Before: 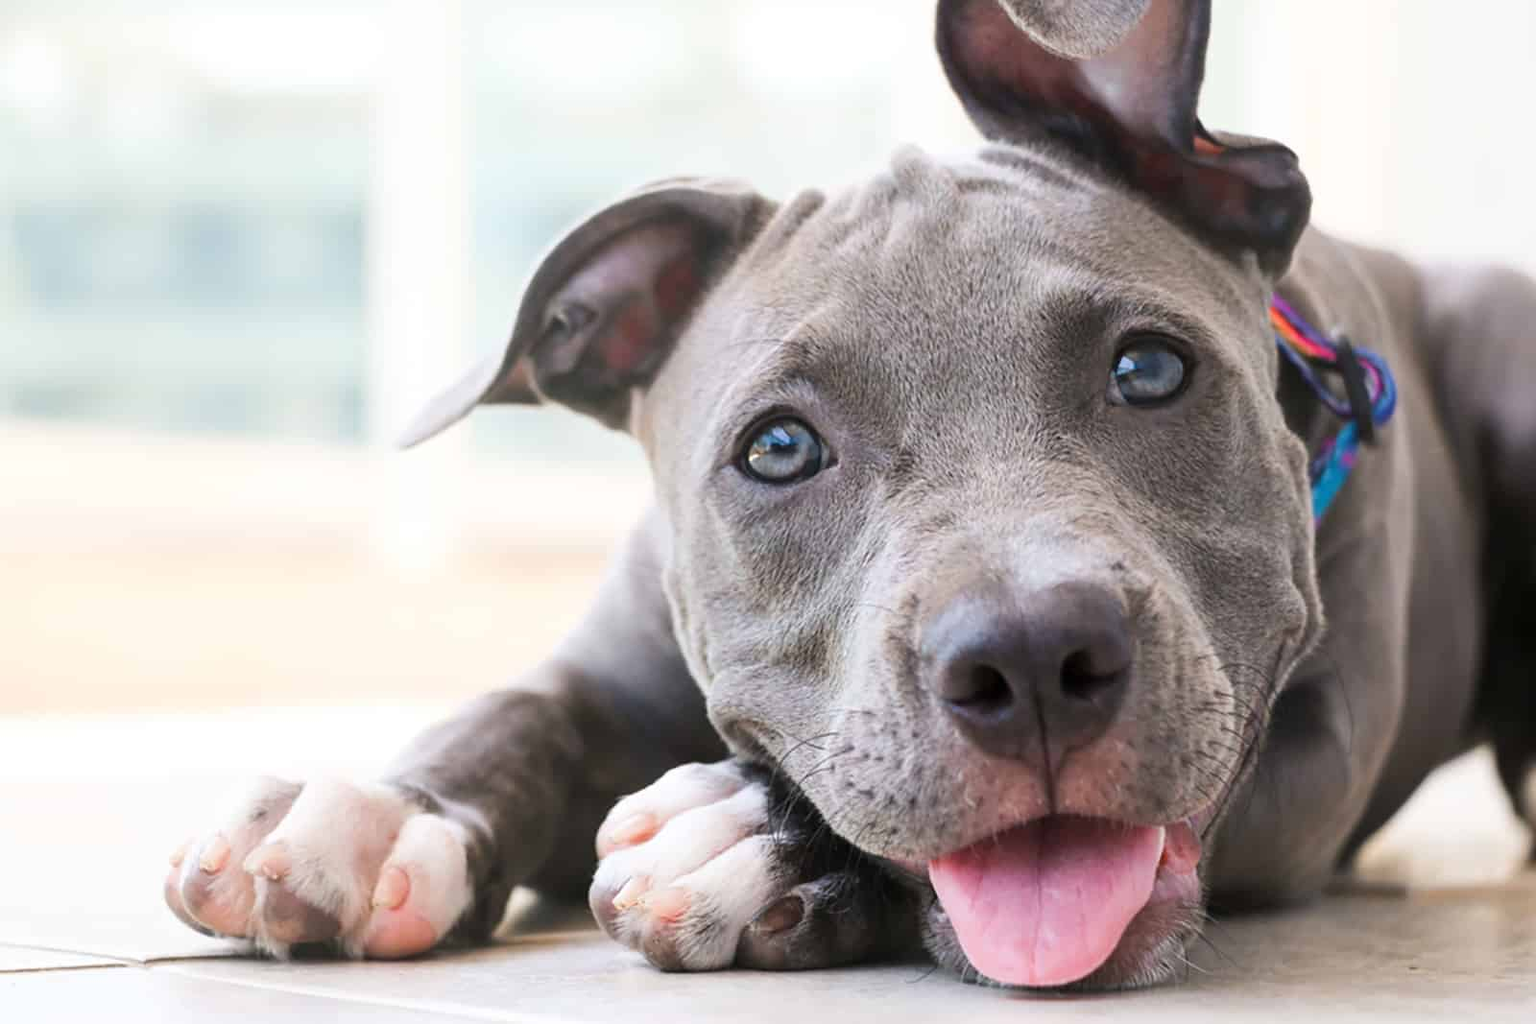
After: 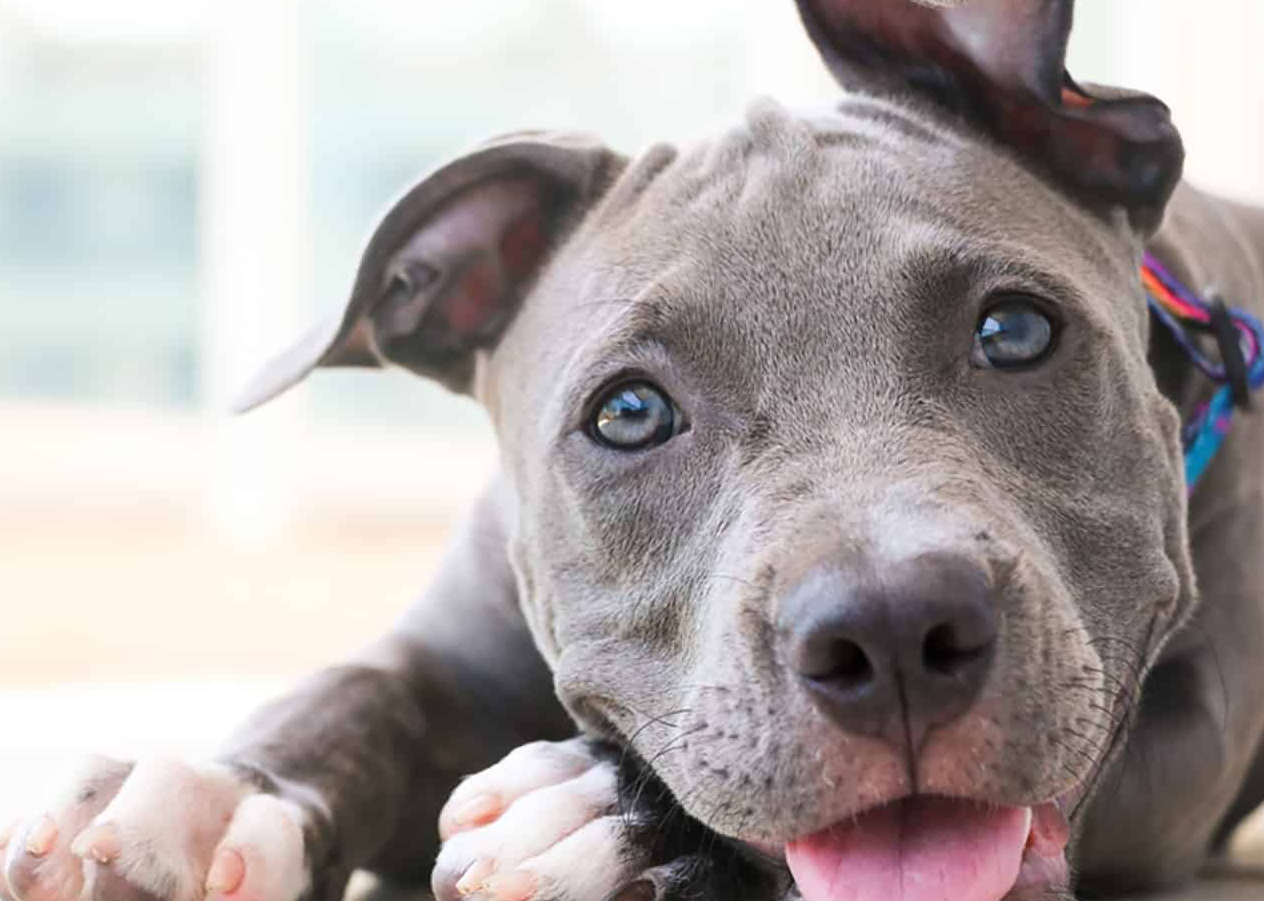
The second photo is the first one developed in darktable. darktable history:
crop: left 11.39%, top 5.15%, right 9.589%, bottom 10.392%
exposure: compensate highlight preservation false
